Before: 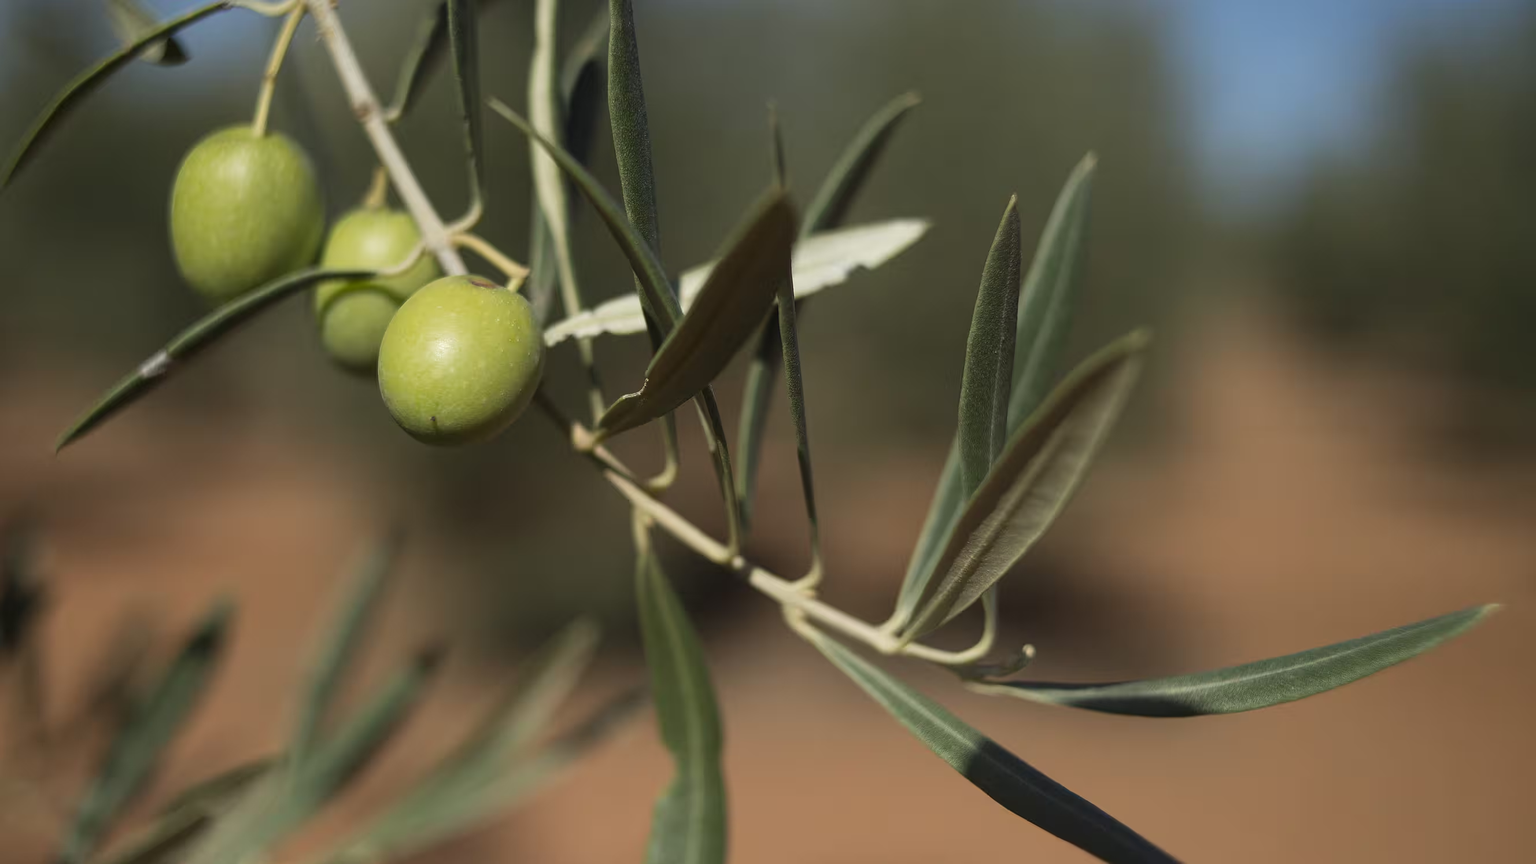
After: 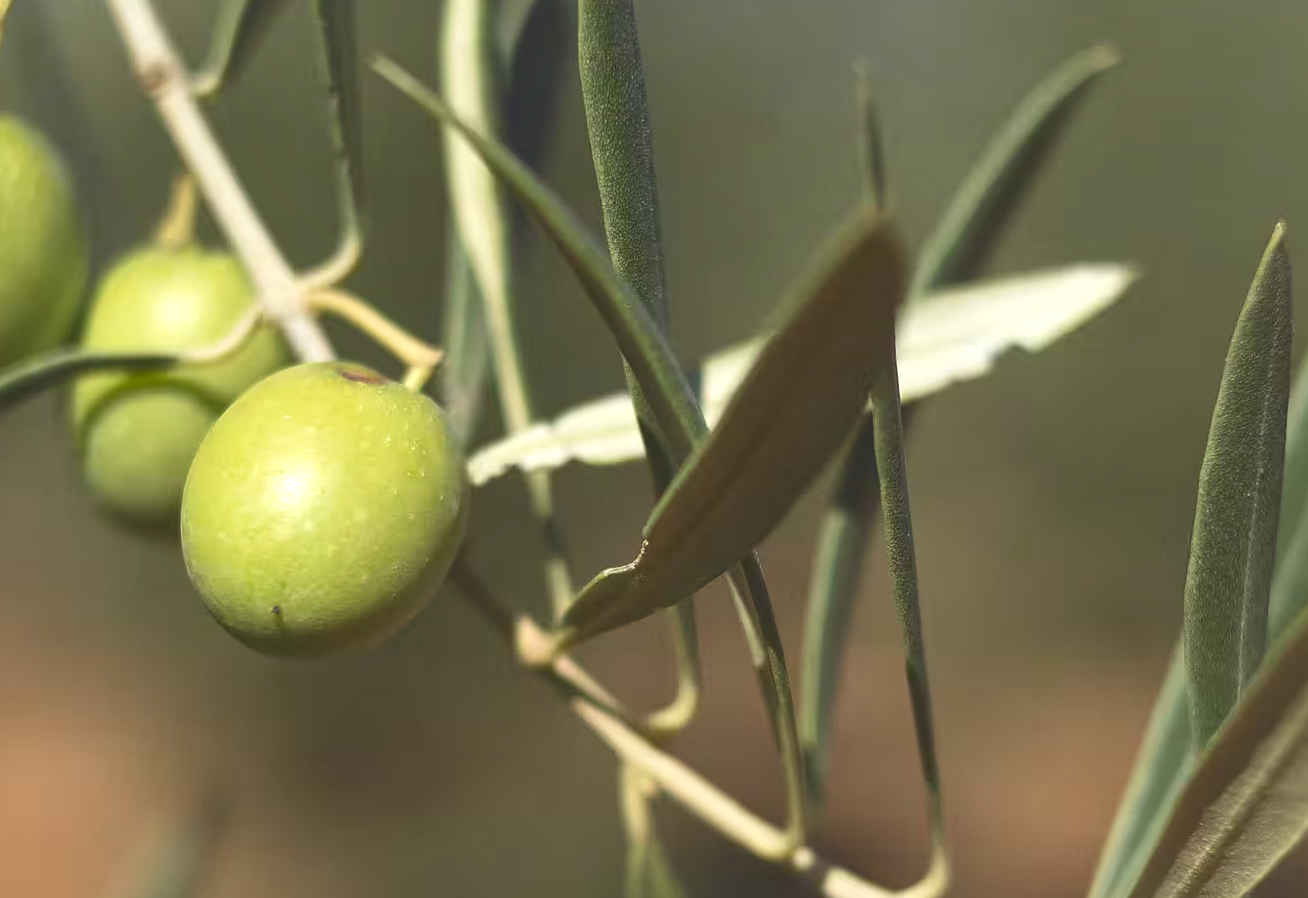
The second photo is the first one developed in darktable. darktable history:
local contrast: mode bilateral grid, contrast 20, coarseness 50, detail 130%, midtone range 0.2
crop: left 17.835%, top 7.675%, right 32.881%, bottom 32.213%
tone curve: curves: ch0 [(0, 0.211) (0.15, 0.25) (1, 0.953)], color space Lab, independent channels, preserve colors none
exposure: exposure 0.74 EV, compensate highlight preservation false
tone equalizer: on, module defaults
velvia: strength 15%
